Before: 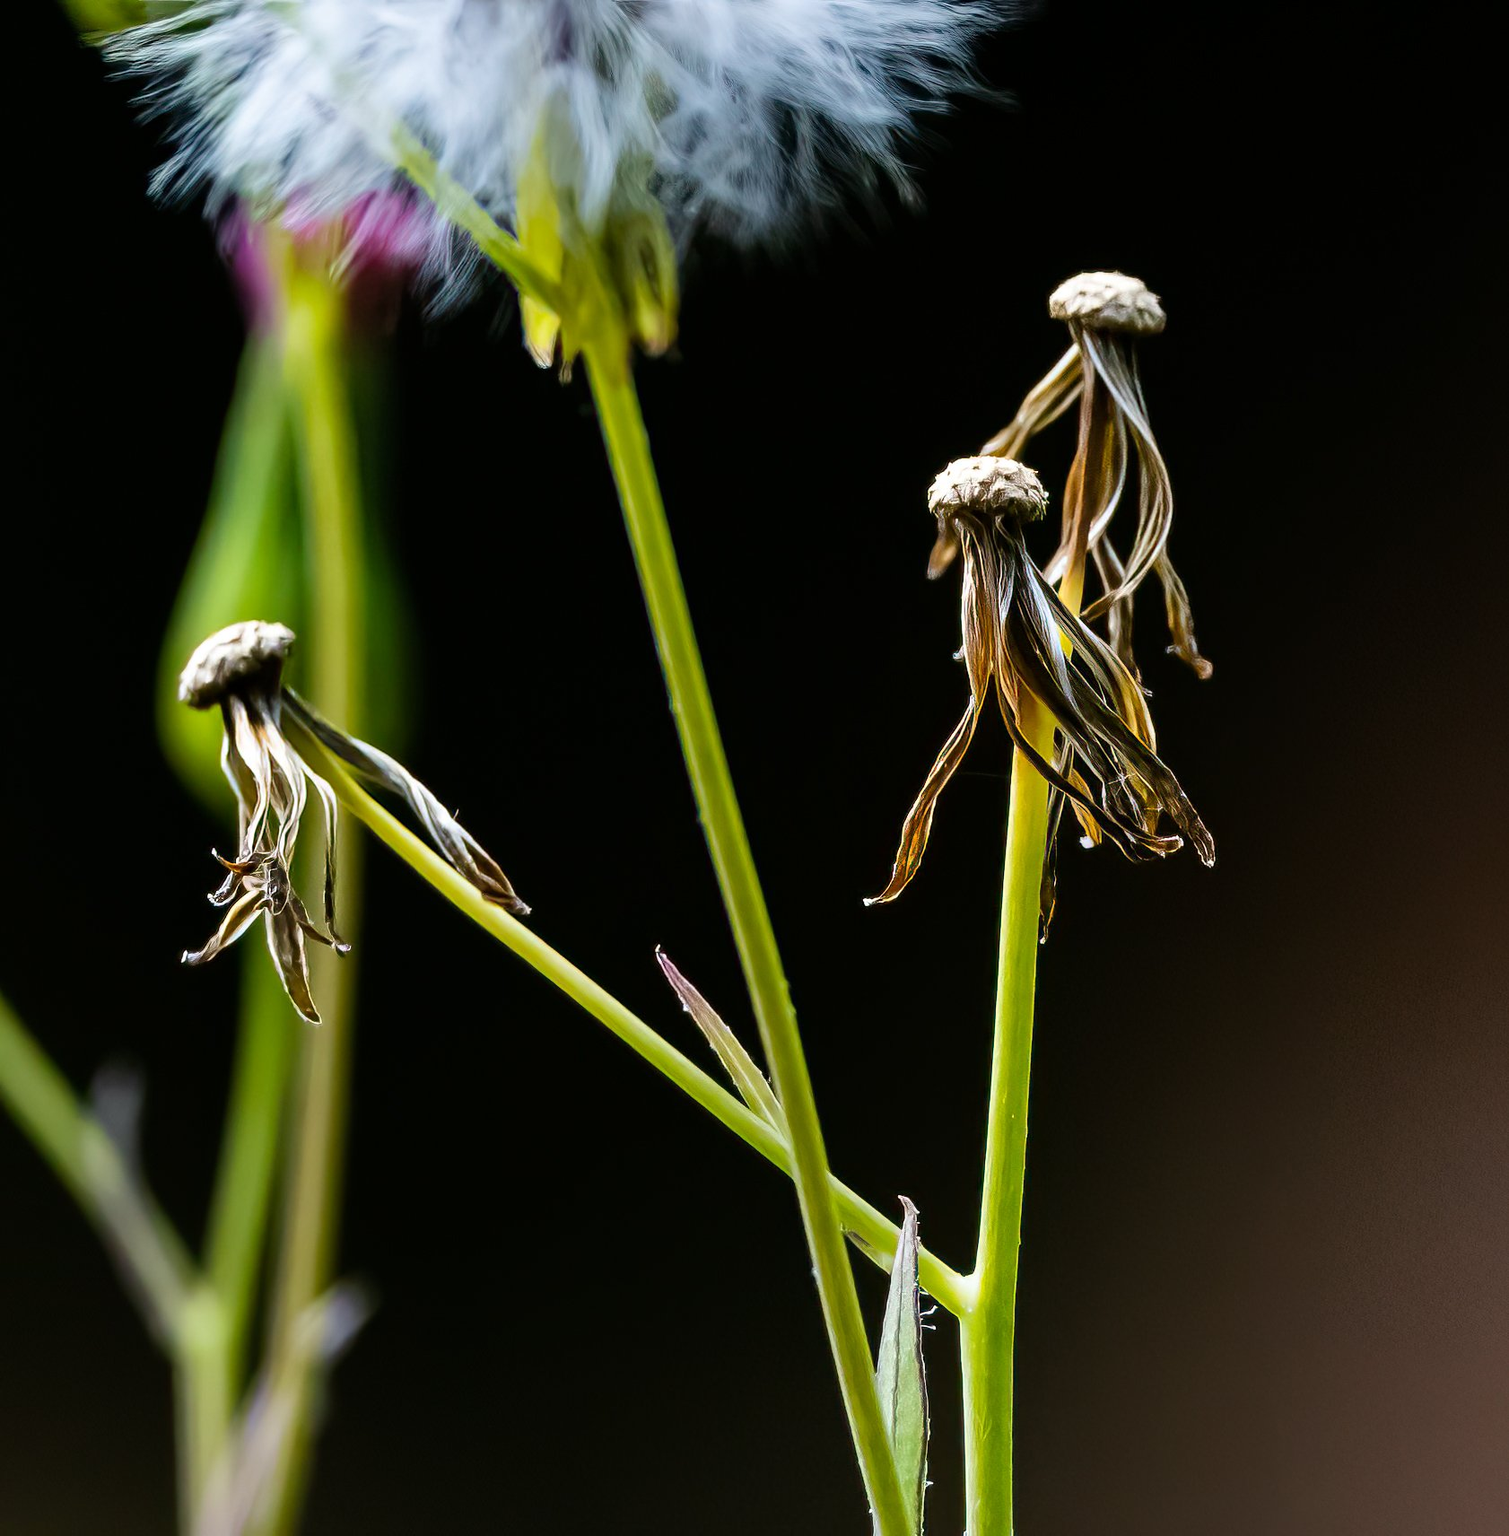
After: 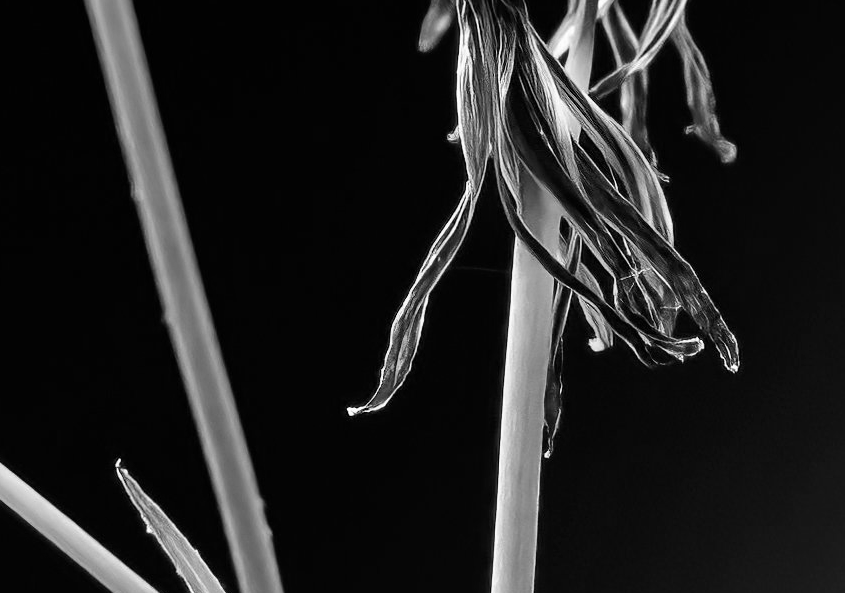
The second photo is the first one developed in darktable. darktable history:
monochrome: on, module defaults
crop: left 36.607%, top 34.735%, right 13.146%, bottom 30.611%
